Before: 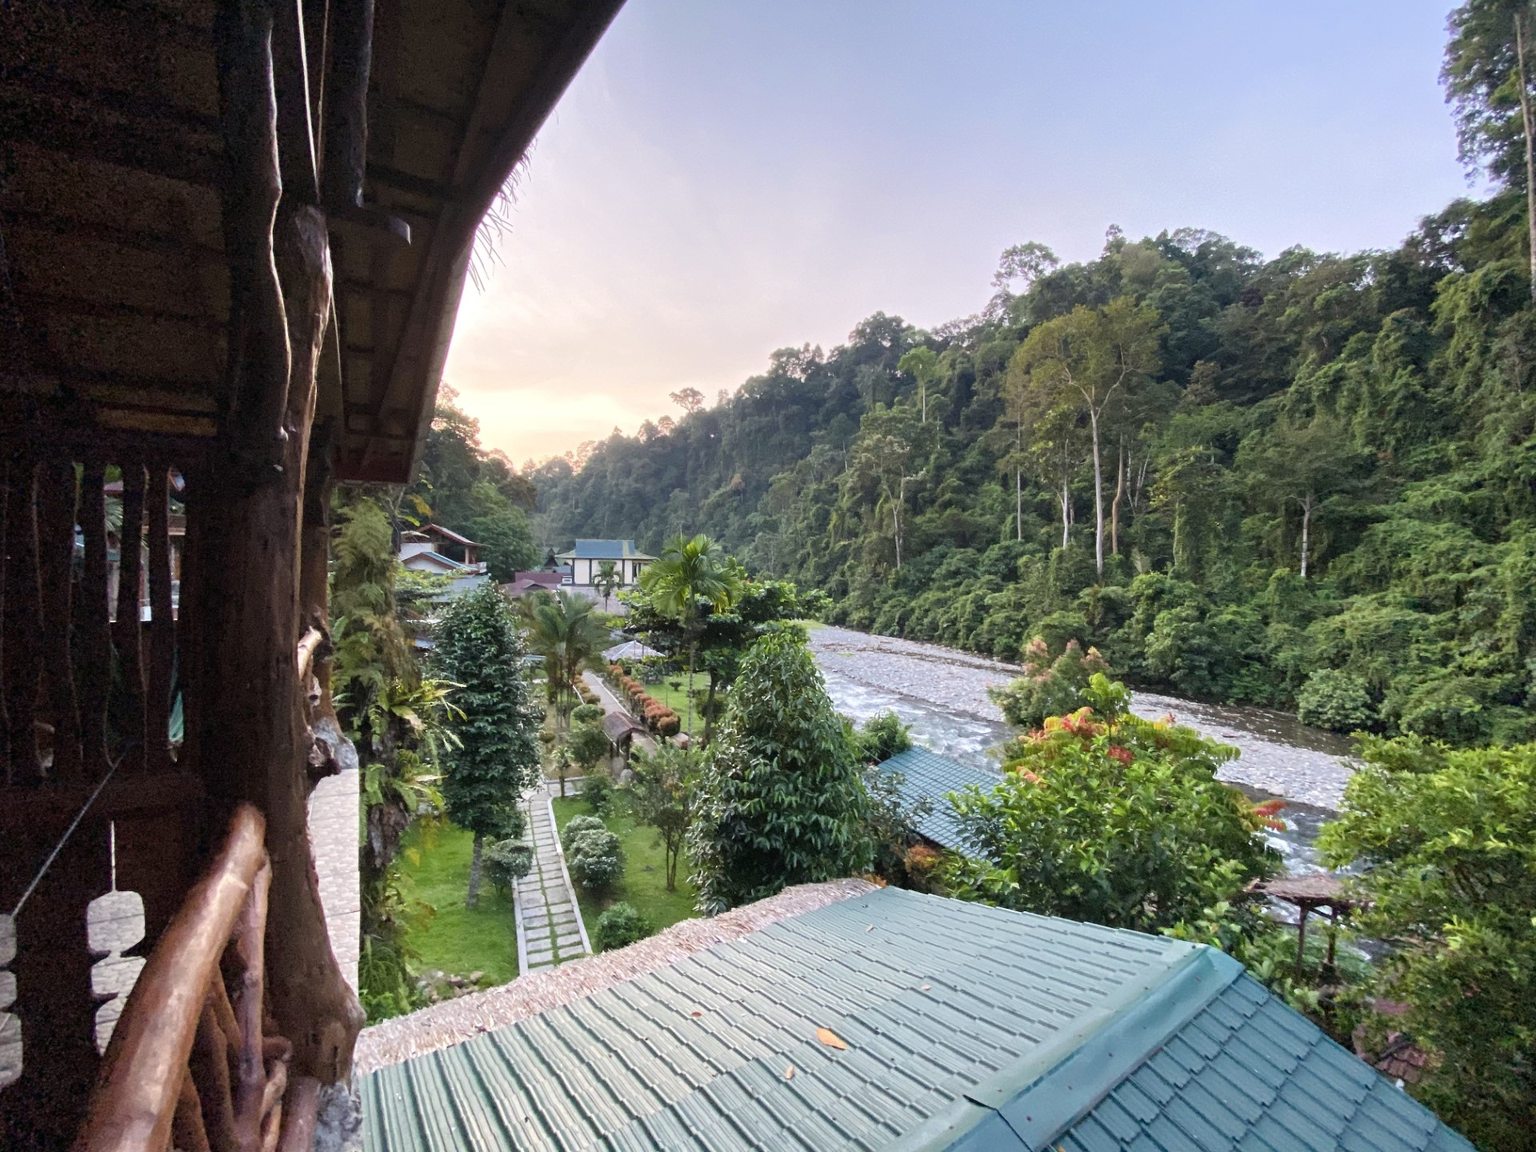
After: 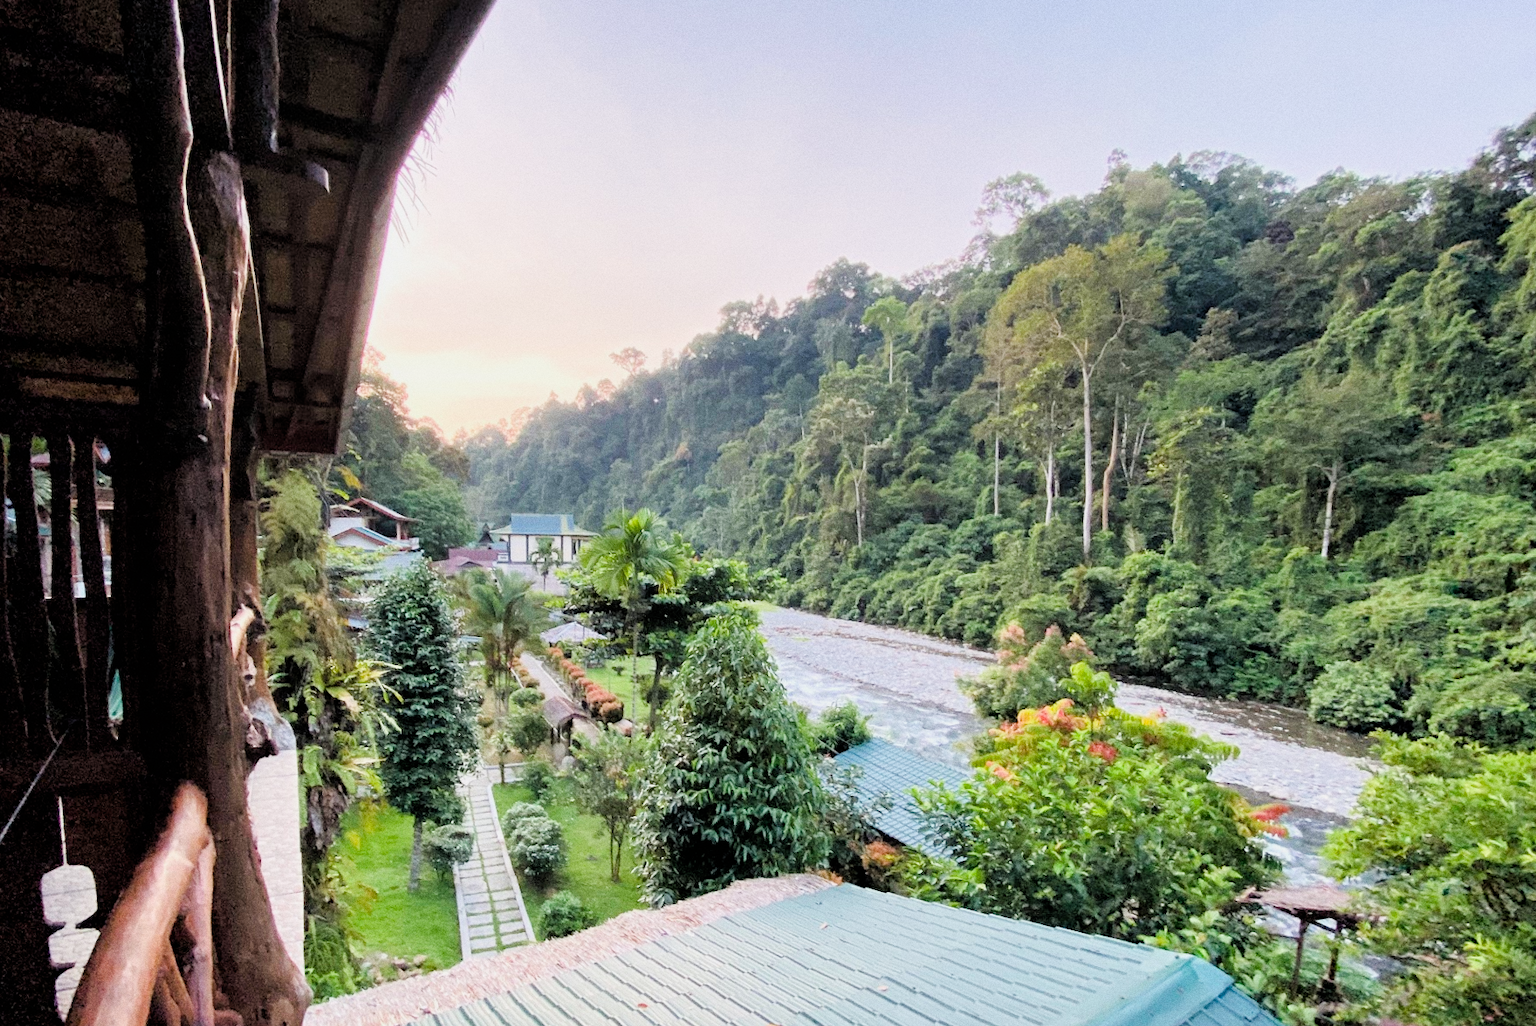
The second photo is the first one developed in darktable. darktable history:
rotate and perspective: rotation 0.062°, lens shift (vertical) 0.115, lens shift (horizontal) -0.133, crop left 0.047, crop right 0.94, crop top 0.061, crop bottom 0.94
crop: left 1.507%, top 6.147%, right 1.379%, bottom 6.637%
filmic rgb: black relative exposure -4.38 EV, white relative exposure 4.56 EV, hardness 2.37, contrast 1.05
grain: coarseness 0.09 ISO
exposure: exposure 1 EV, compensate highlight preservation false
contrast equalizer: y [[0.518, 0.517, 0.501, 0.5, 0.5, 0.5], [0.5 ×6], [0.5 ×6], [0 ×6], [0 ×6]]
